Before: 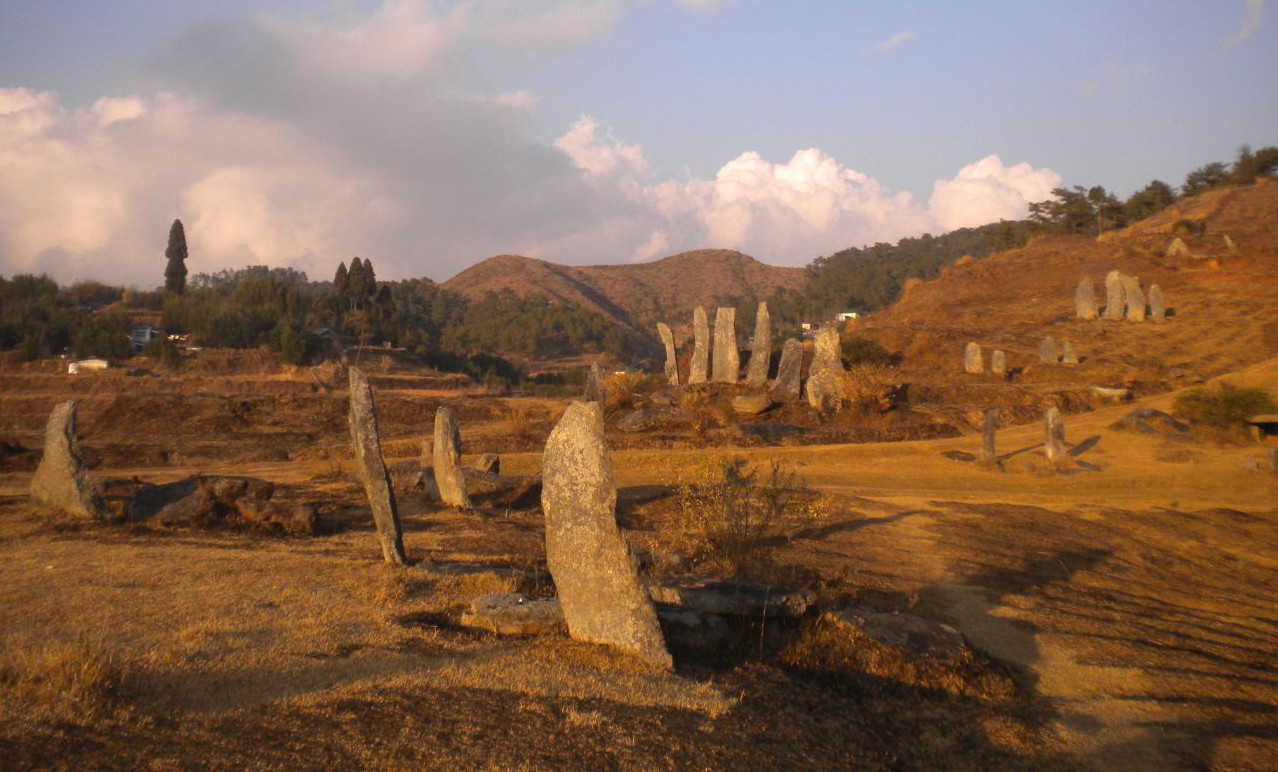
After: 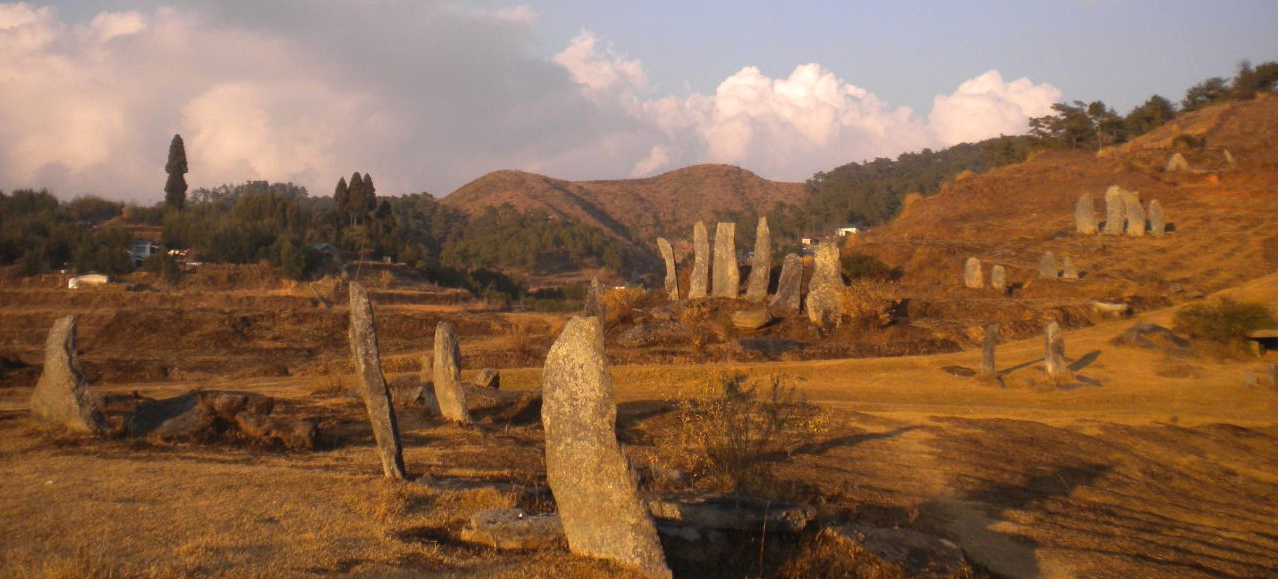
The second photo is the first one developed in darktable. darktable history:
crop: top 11.038%, bottom 13.962%
white balance: emerald 1
